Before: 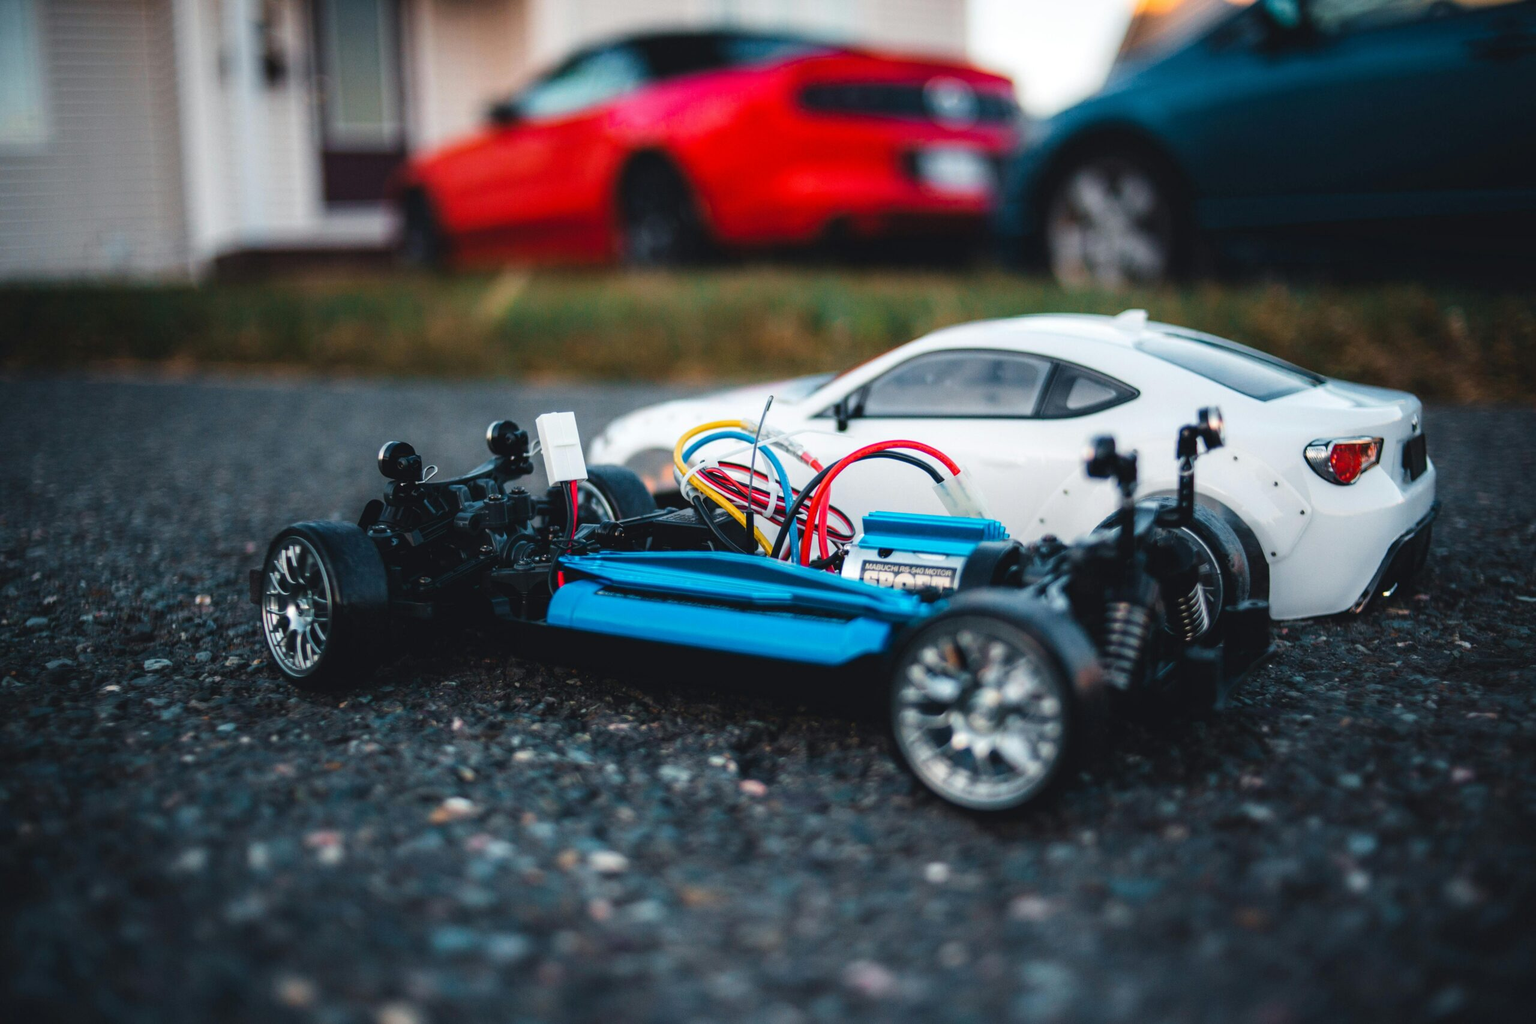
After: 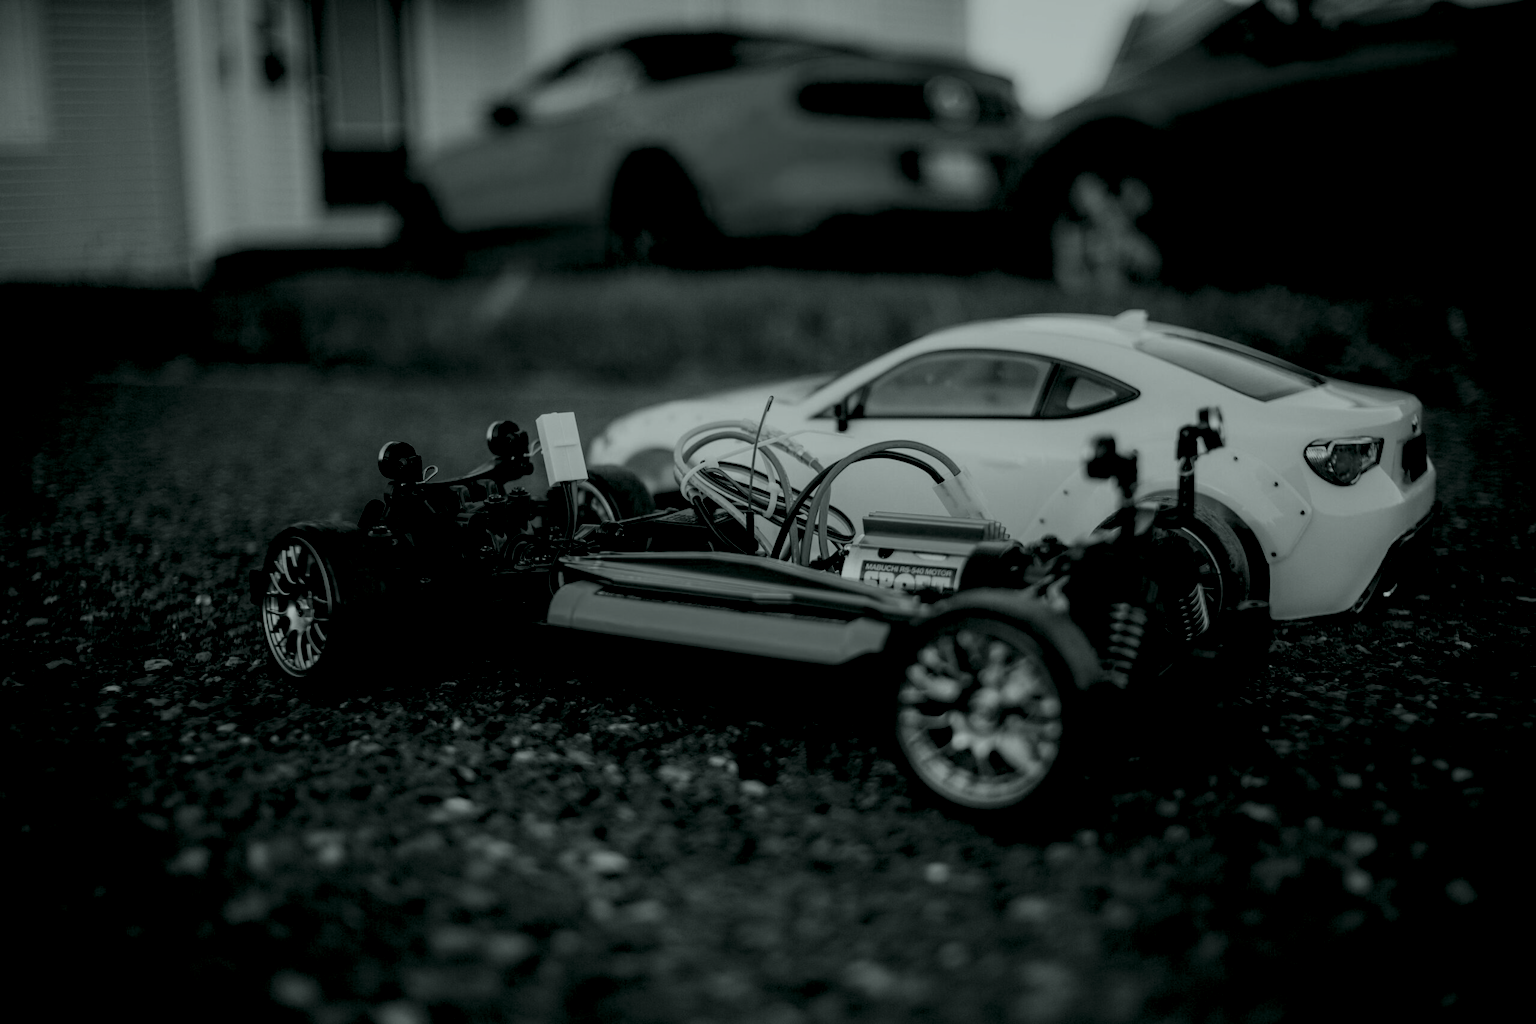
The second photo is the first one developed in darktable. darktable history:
haze removal: compatibility mode true, adaptive false
colorize: hue 90°, saturation 19%, lightness 1.59%, version 1
exposure: black level correction 0.016, exposure 1.774 EV, compensate highlight preservation false
